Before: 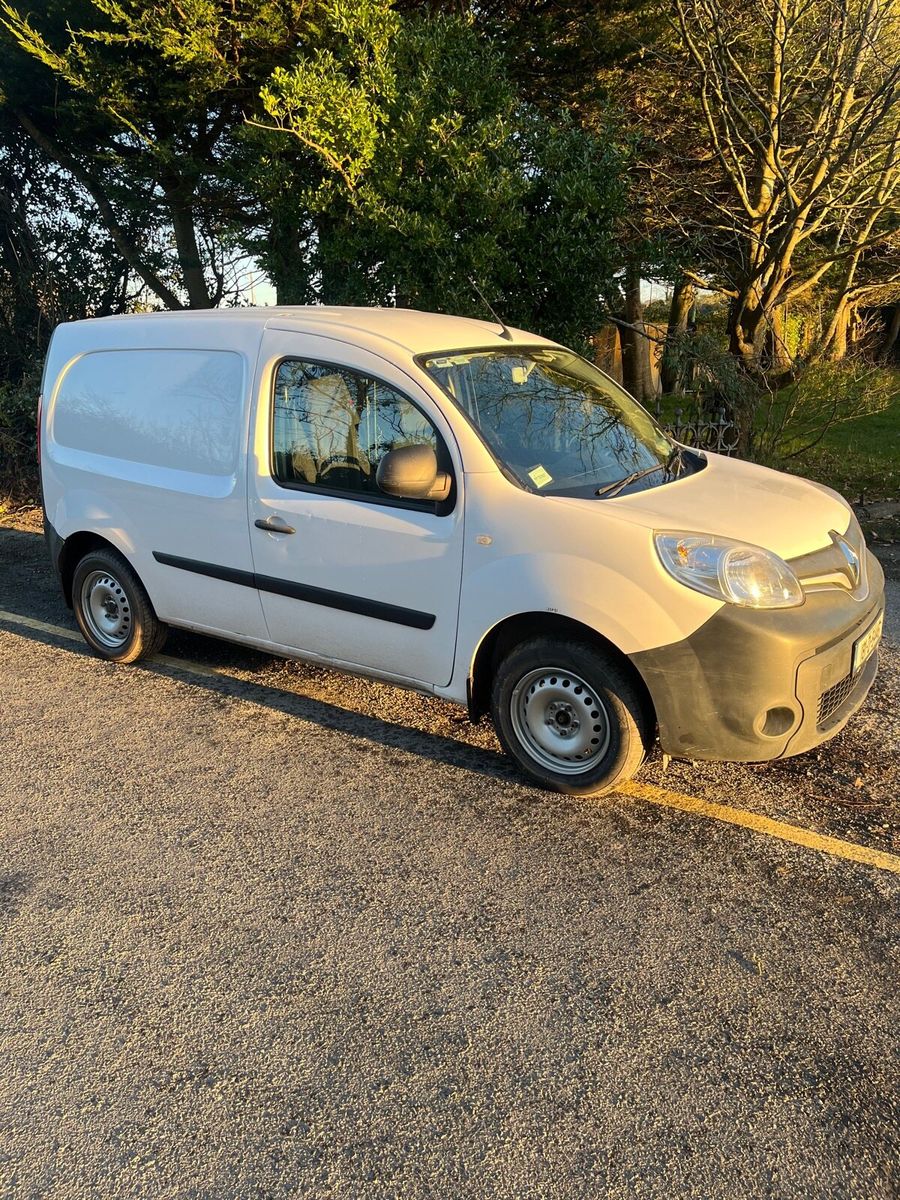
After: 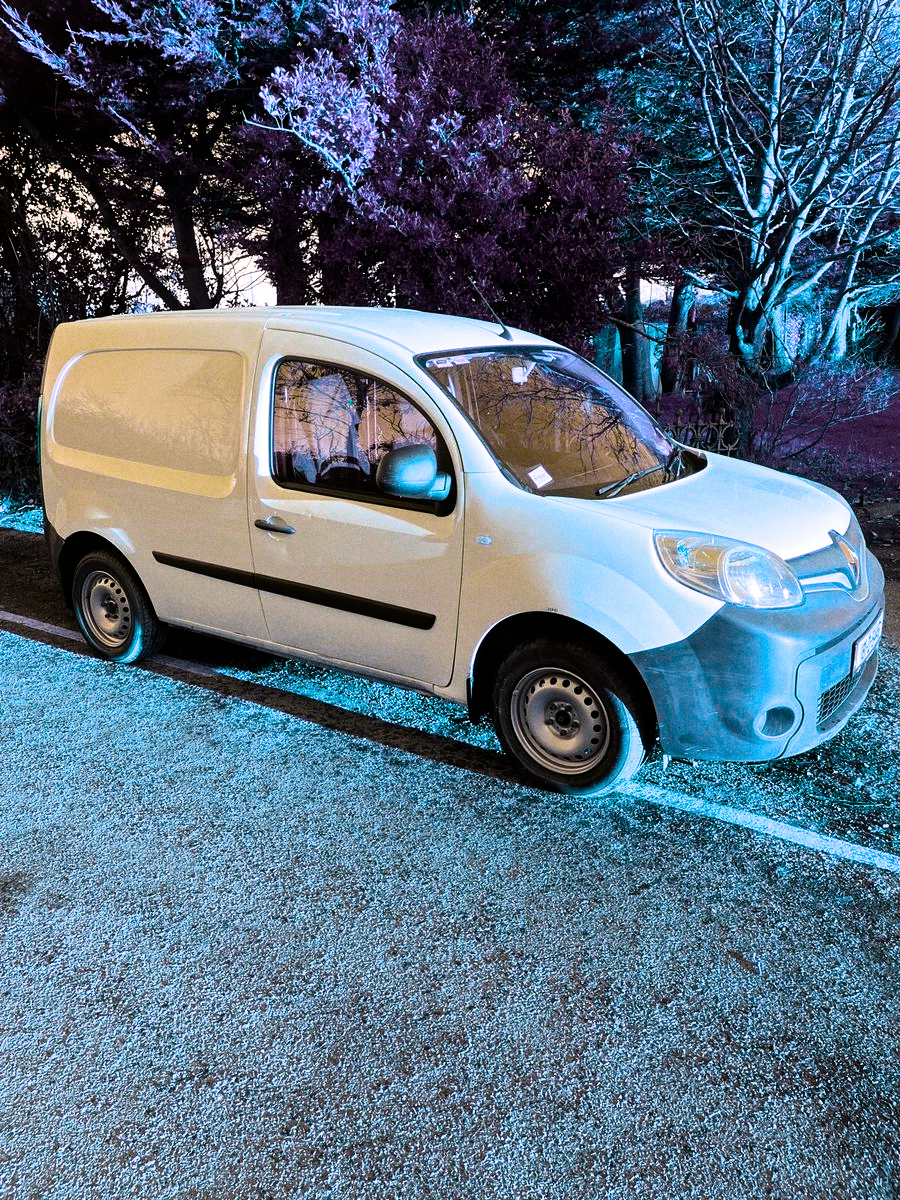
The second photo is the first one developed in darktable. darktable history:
filmic rgb: white relative exposure 2.34 EV, hardness 6.59
color balance rgb: hue shift 180°, global vibrance 50%, contrast 0.32%
grain: coarseness 0.09 ISO
